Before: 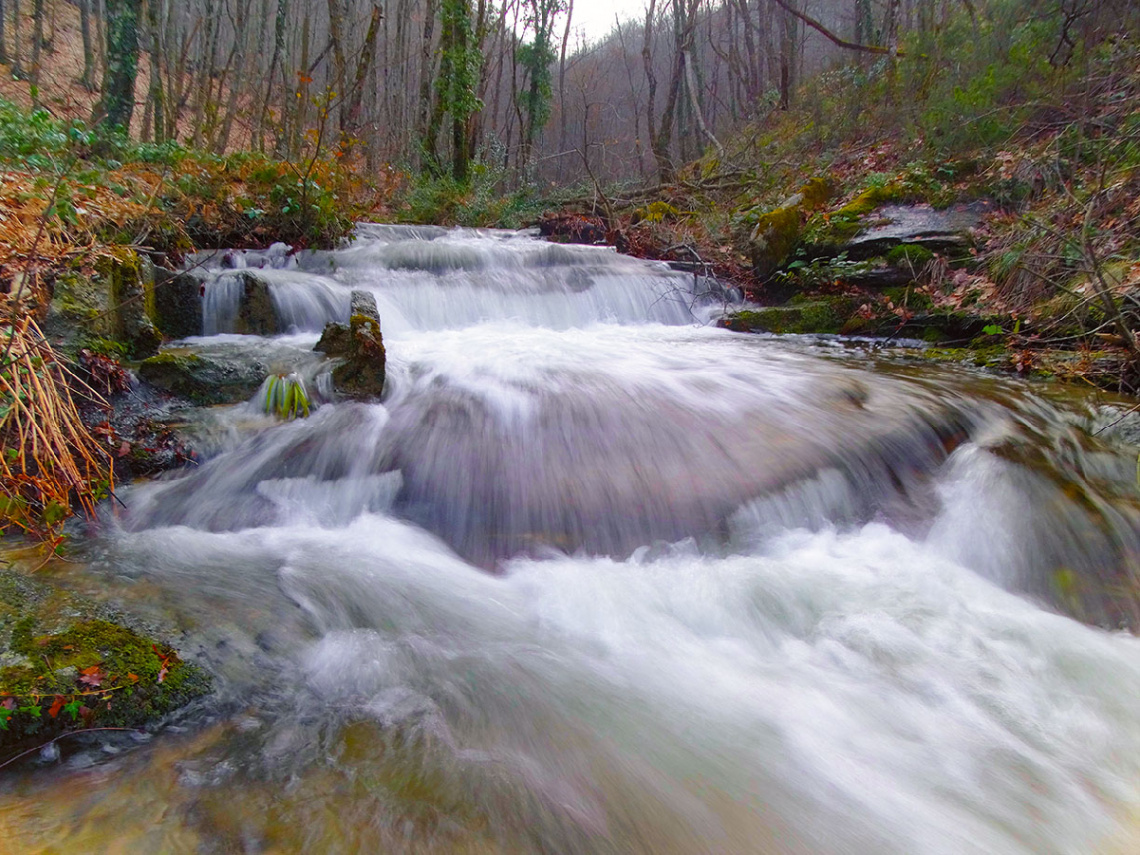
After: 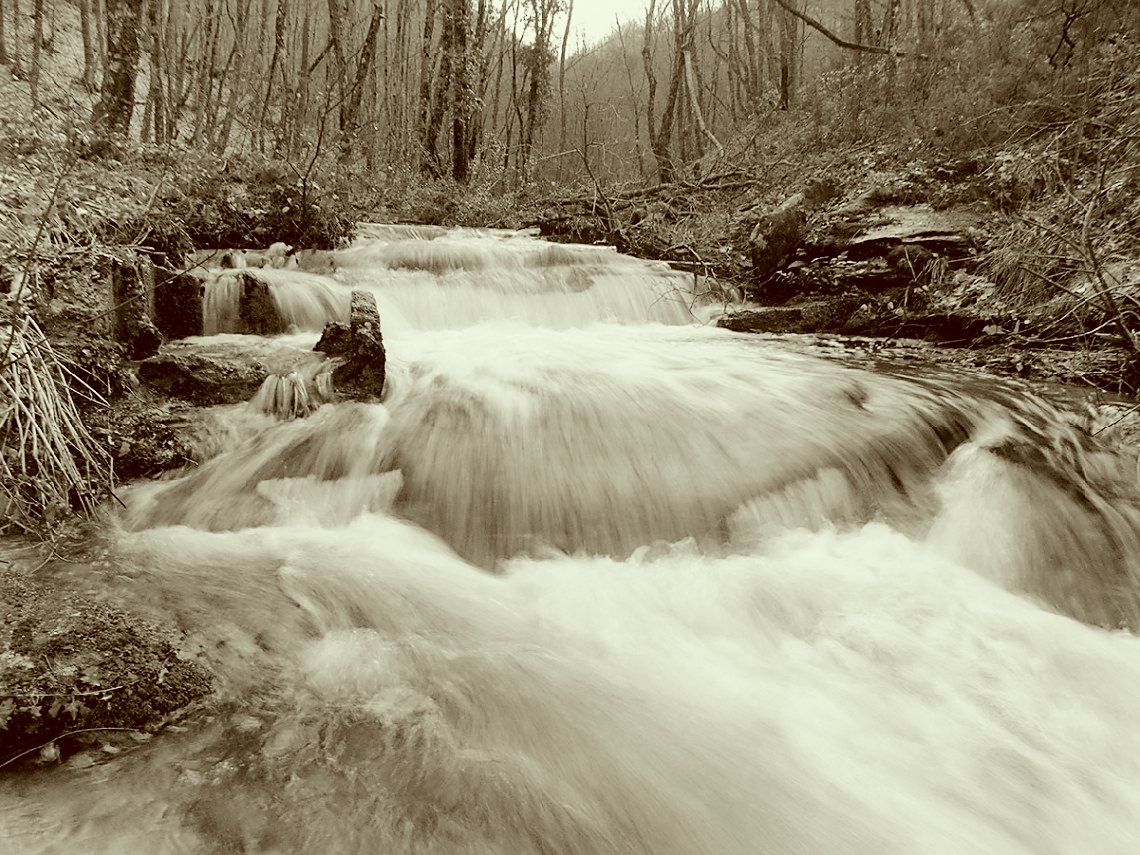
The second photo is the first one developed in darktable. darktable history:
sharpen: radius 1.873, amount 0.401, threshold 1.593
exposure: black level correction -0.002, exposure 0.707 EV, compensate exposure bias true, compensate highlight preservation false
color correction: highlights a* -6, highlights b* 9.26, shadows a* 10.22, shadows b* 23.59
filmic rgb: black relative exposure -5.09 EV, white relative exposure 3.56 EV, hardness 3.19, contrast 1.199, highlights saturation mix -48.94%, add noise in highlights 0.002, color science v3 (2019), use custom middle-gray values true, contrast in highlights soft
